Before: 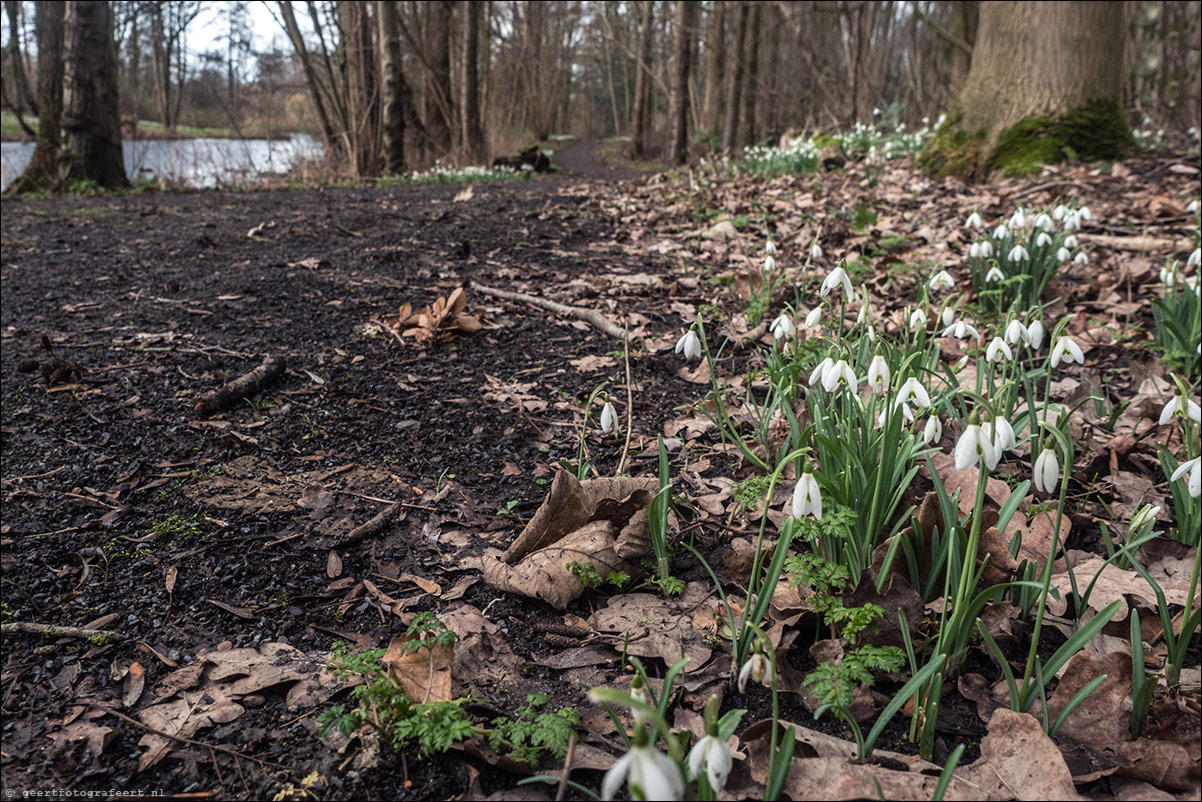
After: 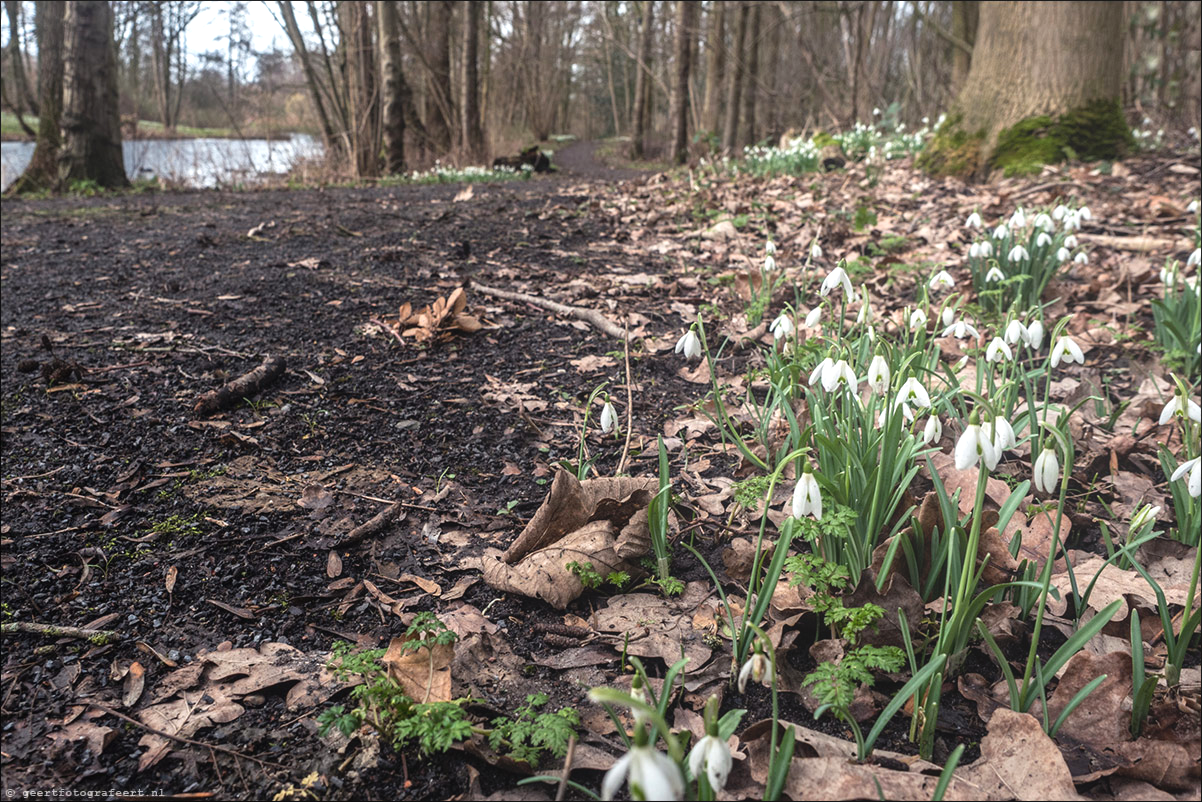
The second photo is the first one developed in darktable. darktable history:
bloom: size 40%
exposure: exposure 0.367 EV, compensate highlight preservation false
